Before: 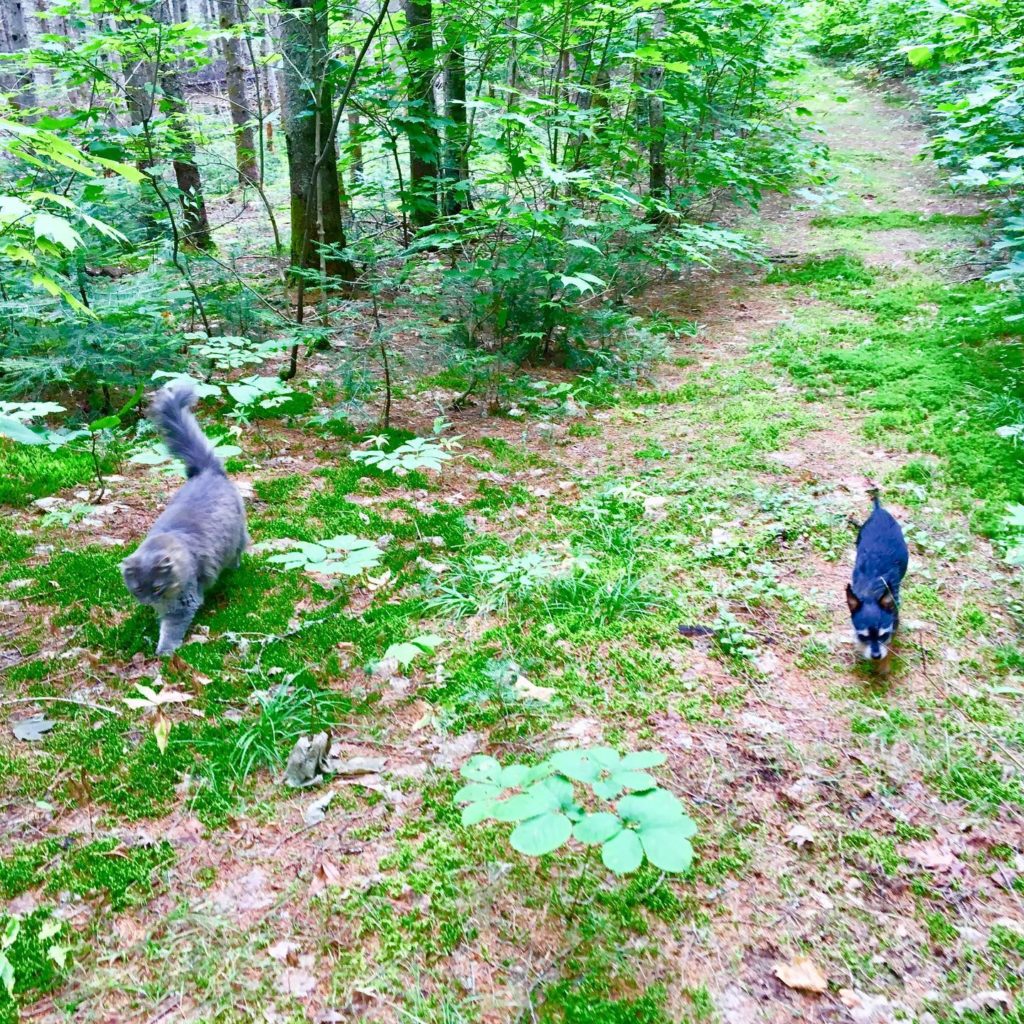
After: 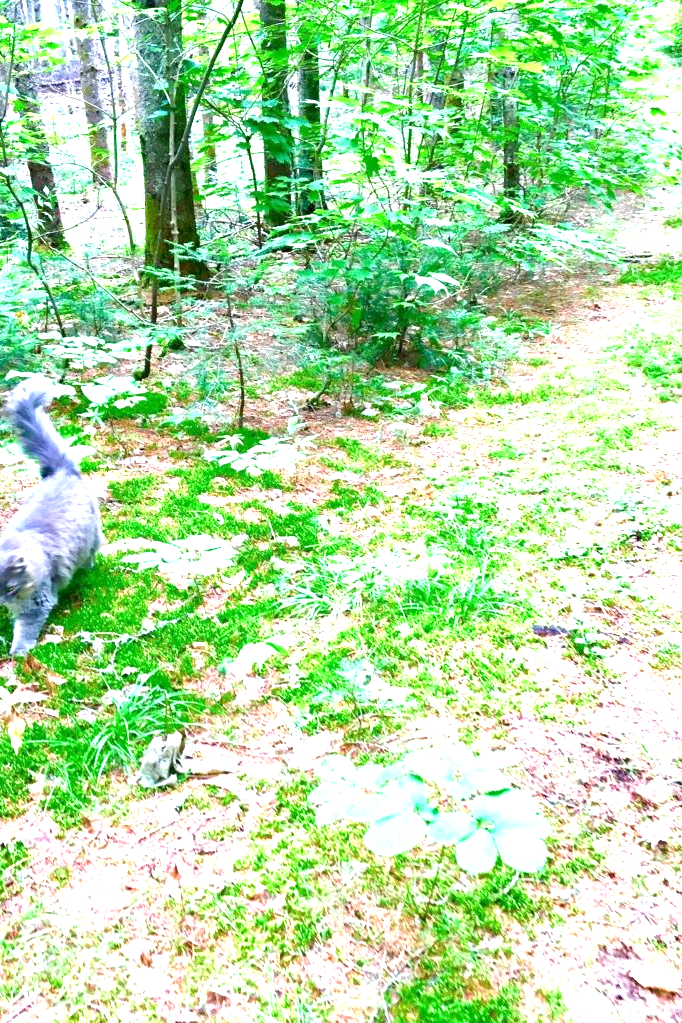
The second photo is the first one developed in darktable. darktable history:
exposure: black level correction 0.001, exposure 1.3 EV, compensate highlight preservation false
crop and rotate: left 14.292%, right 19.041%
